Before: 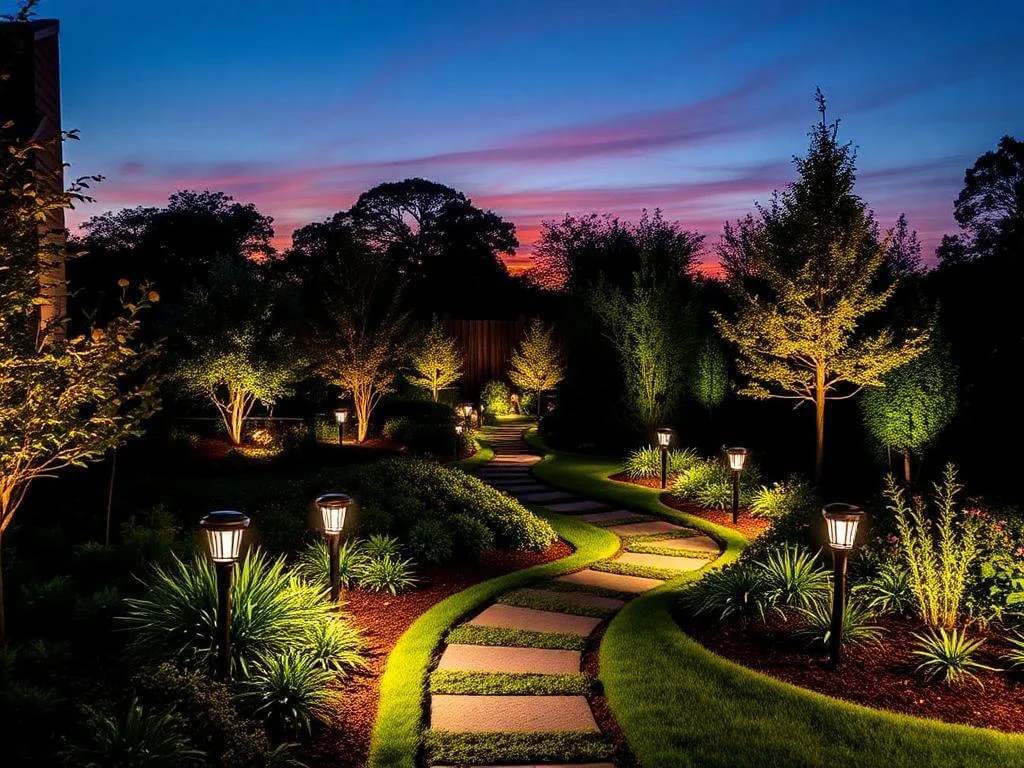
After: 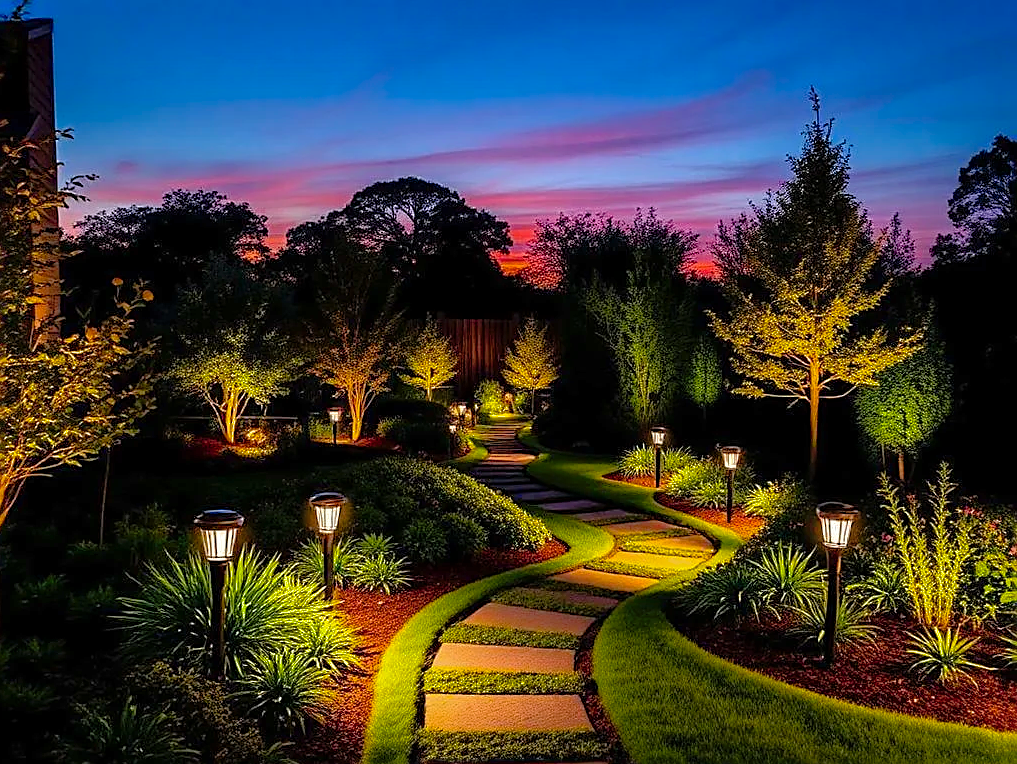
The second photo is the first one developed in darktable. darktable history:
shadows and highlights: on, module defaults
color balance rgb: perceptual saturation grading › global saturation 25%, global vibrance 20%
sharpen: on, module defaults
crop and rotate: left 0.614%, top 0.179%, bottom 0.309%
